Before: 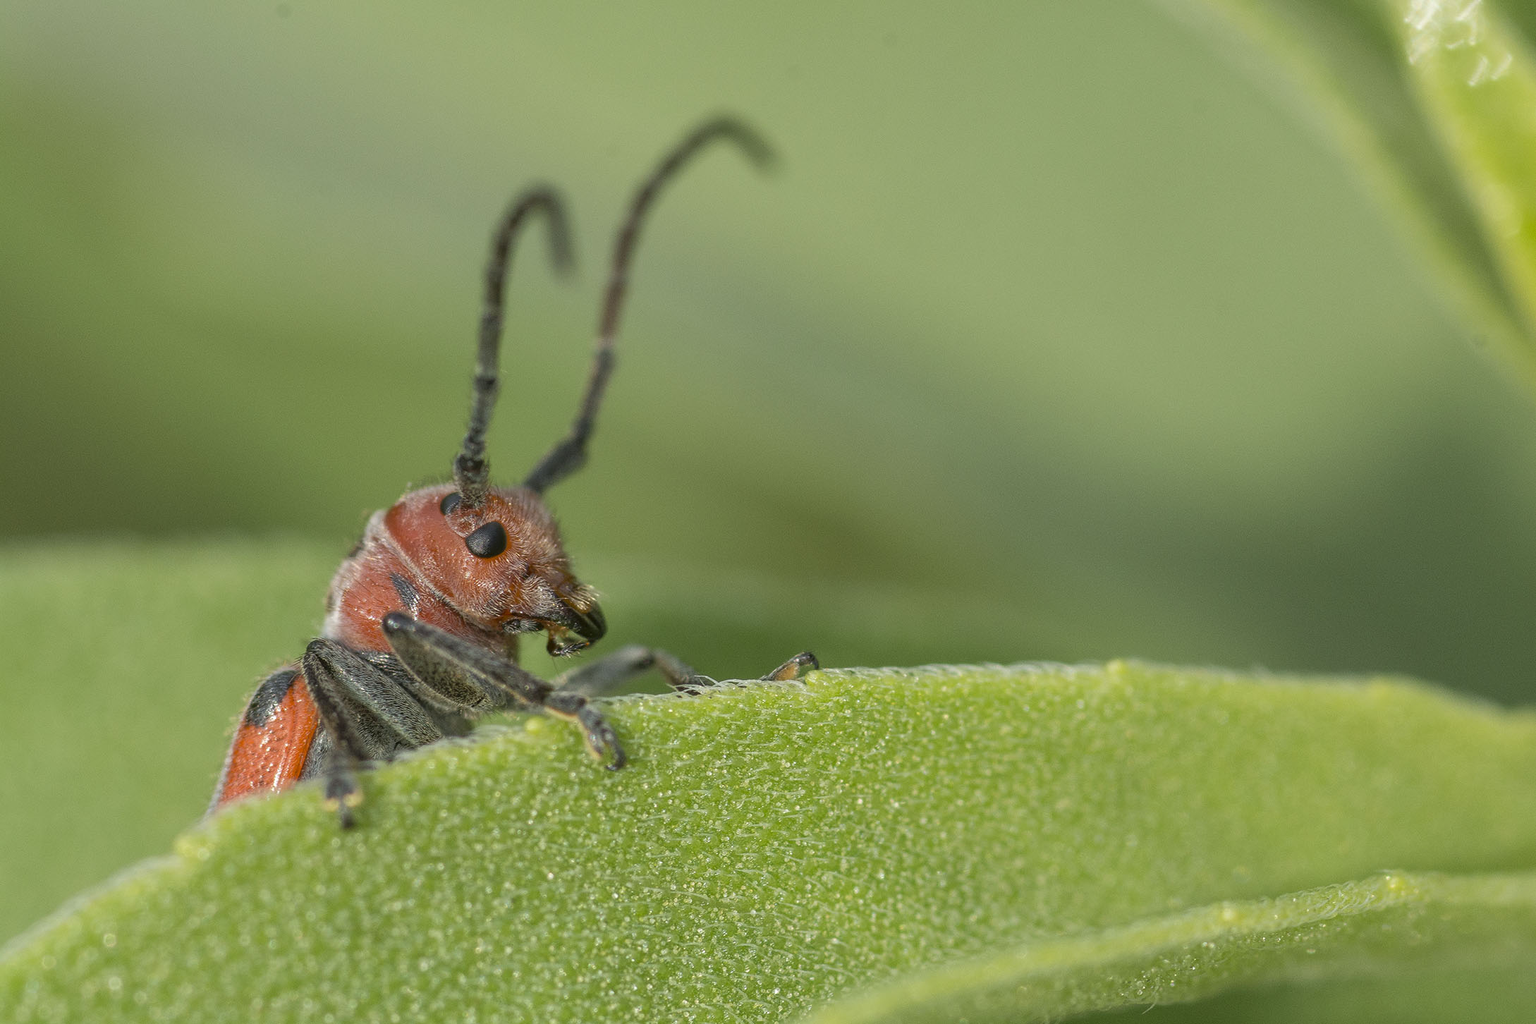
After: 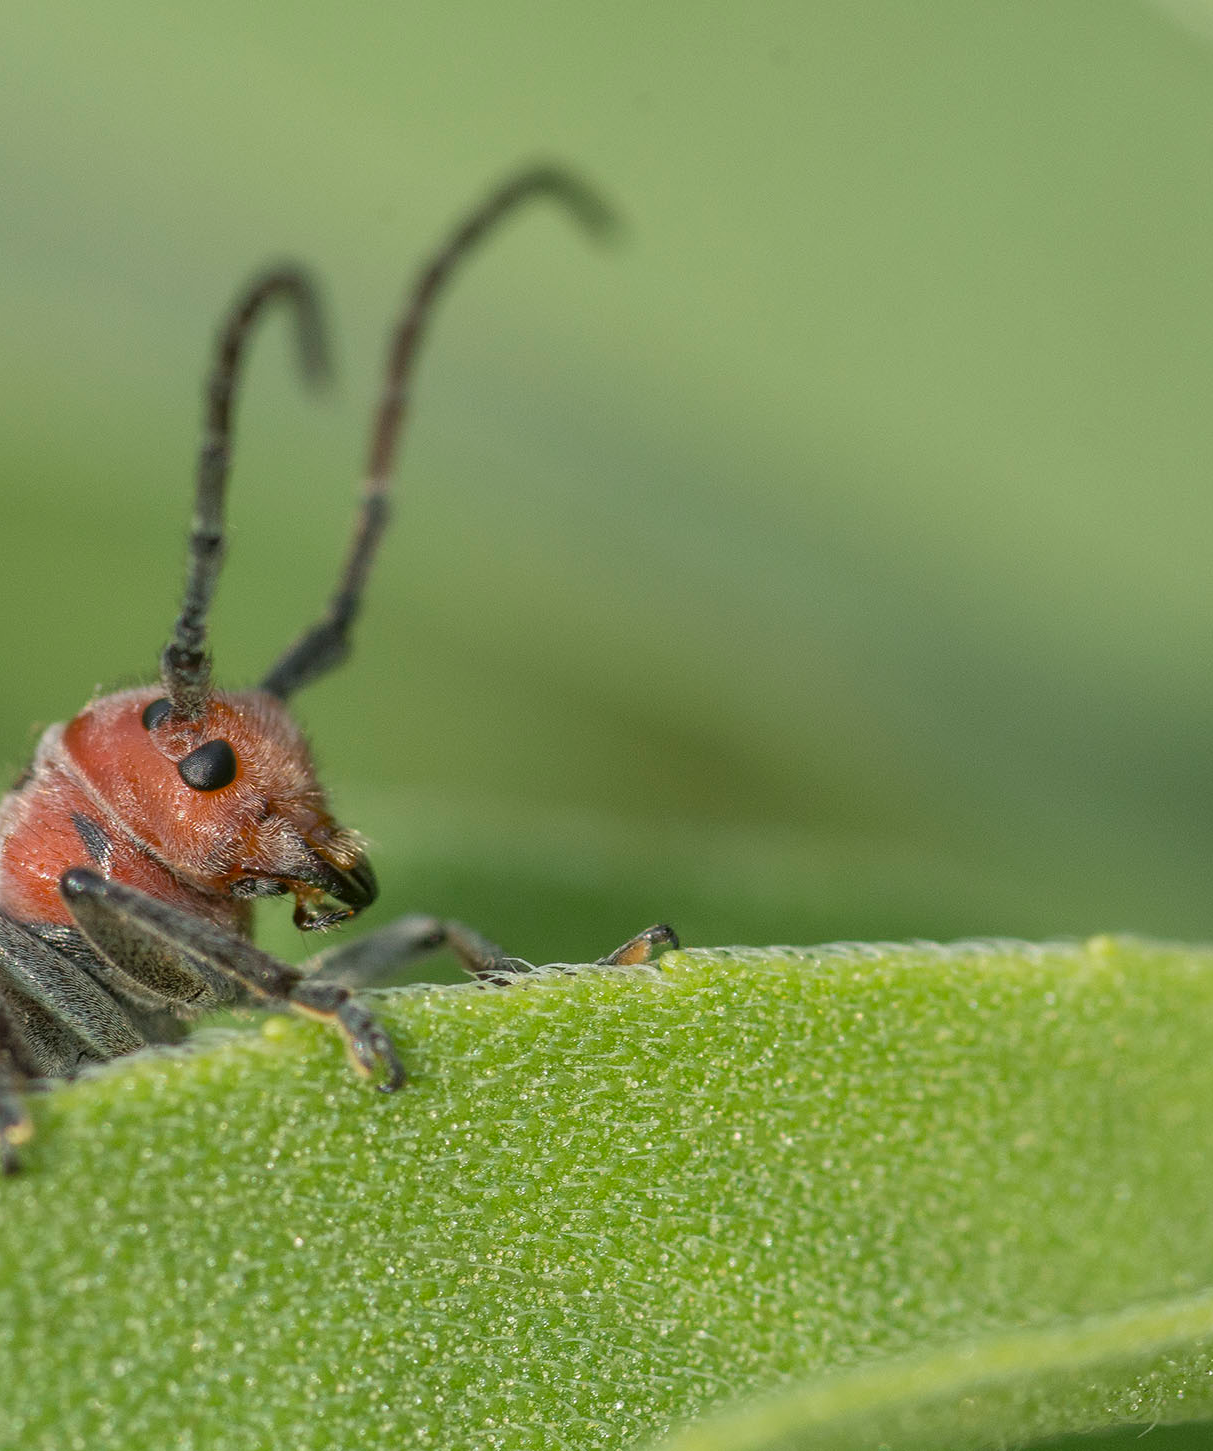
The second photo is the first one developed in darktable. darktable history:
crop: left 22.131%, right 22.154%, bottom 0.002%
